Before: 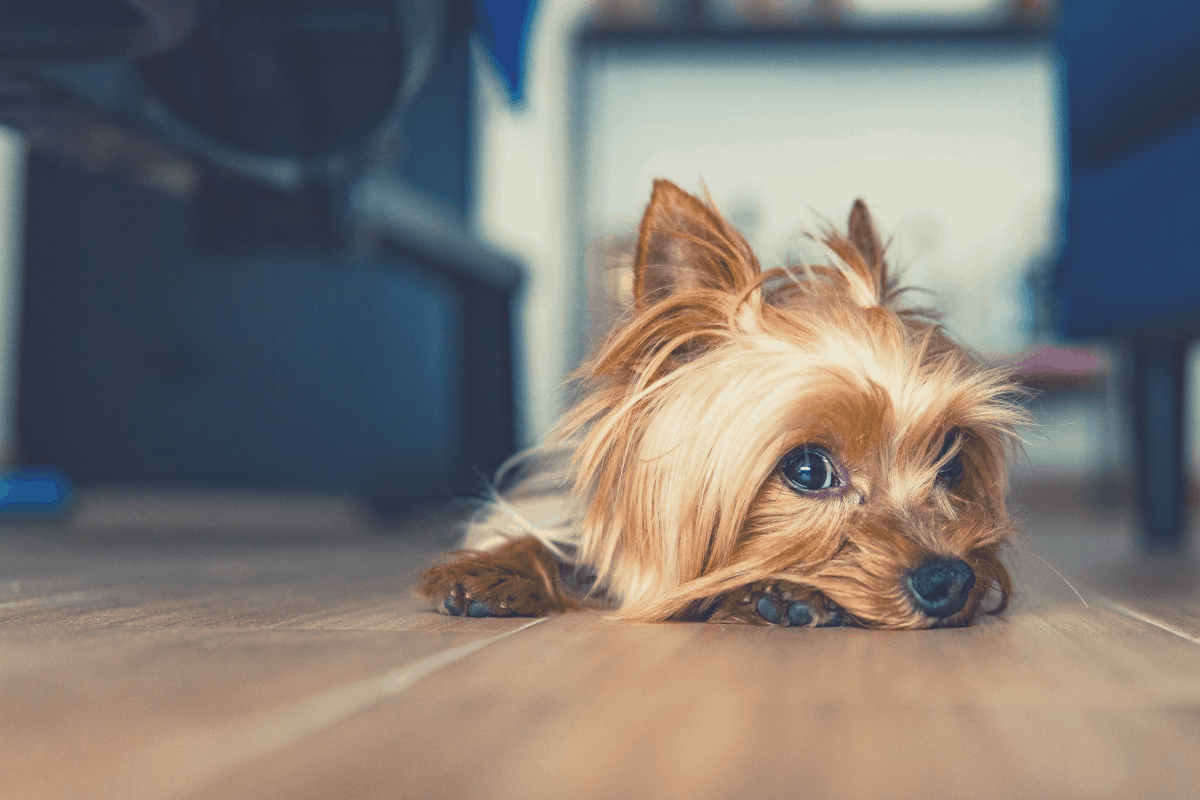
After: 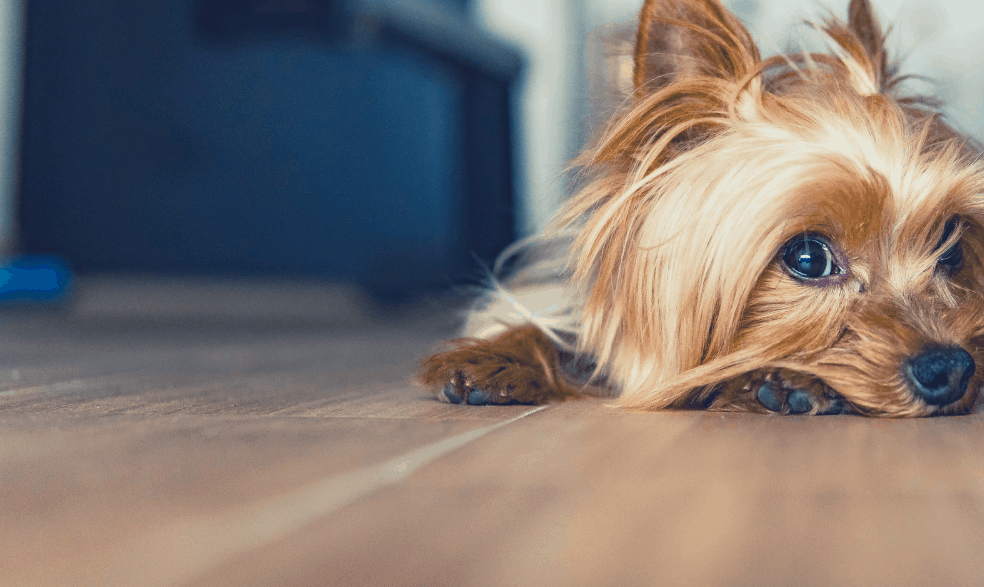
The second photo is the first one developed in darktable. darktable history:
crop: top 26.531%, right 17.959%
white balance: red 0.974, blue 1.044
exposure: black level correction 0.016, exposure -0.009 EV, compensate highlight preservation false
tone equalizer: on, module defaults
